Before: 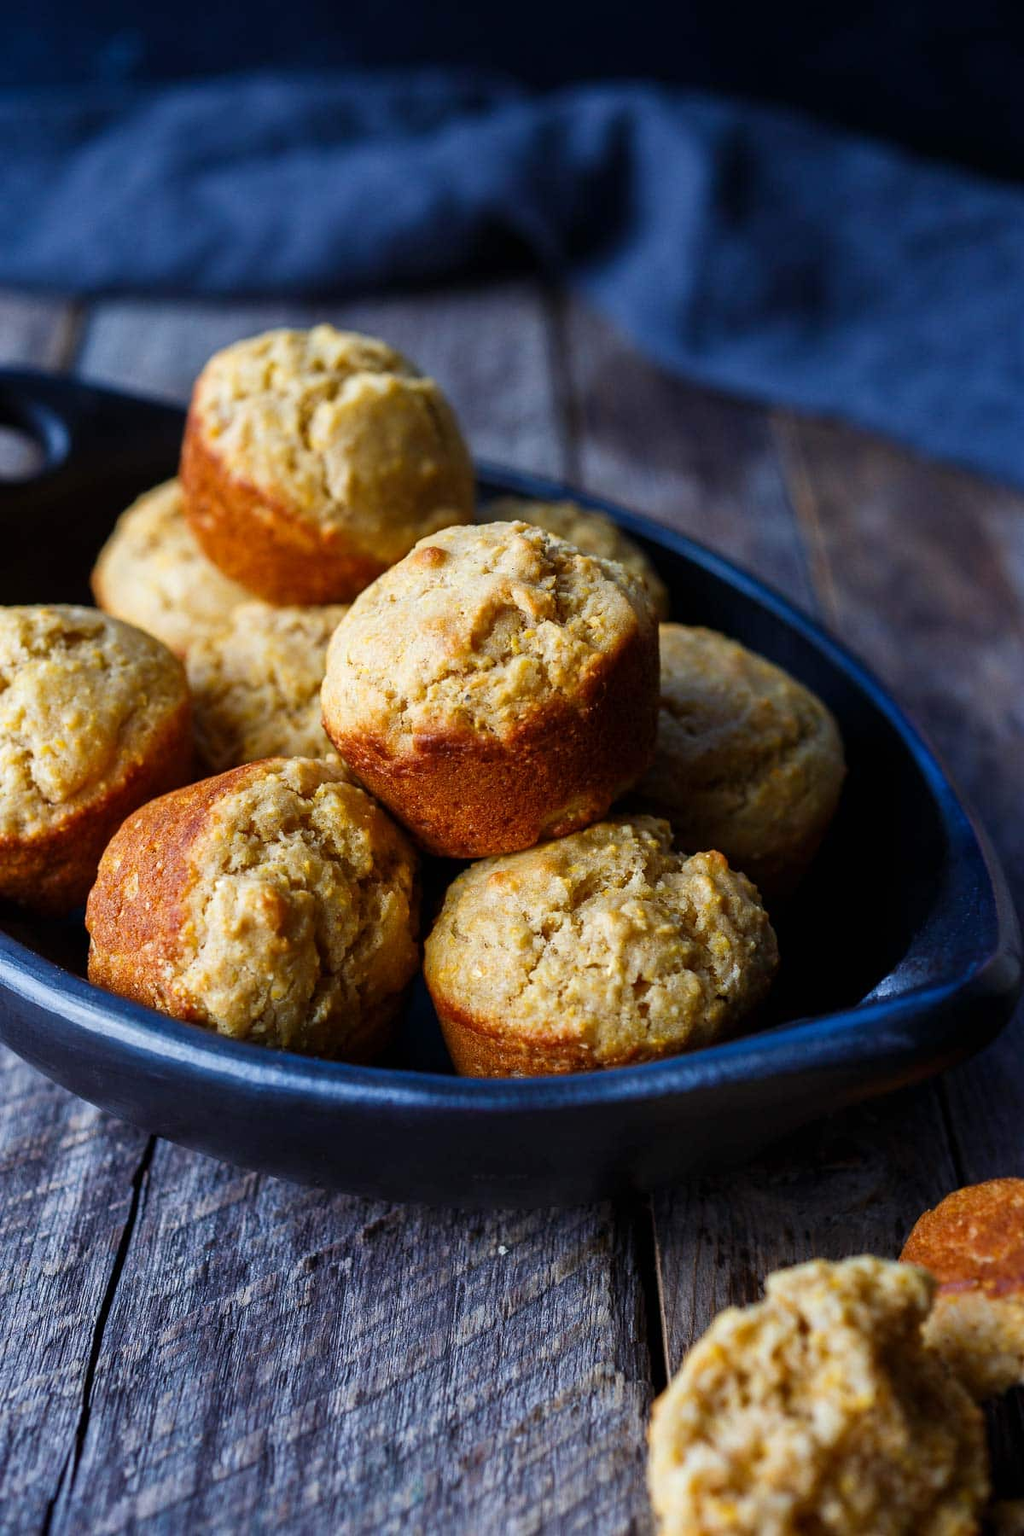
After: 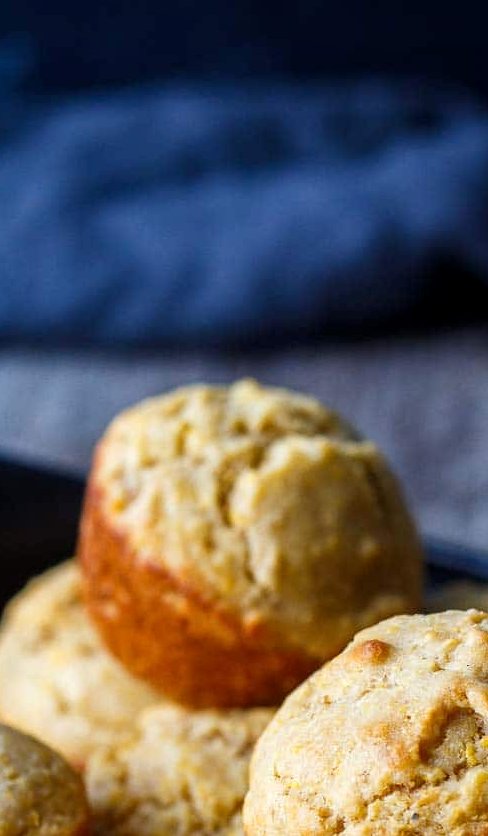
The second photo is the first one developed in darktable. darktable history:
local contrast: highlights 106%, shadows 98%, detail 119%, midtone range 0.2
exposure: compensate exposure bias true, compensate highlight preservation false
crop and rotate: left 11.118%, top 0.1%, right 48.153%, bottom 53.408%
